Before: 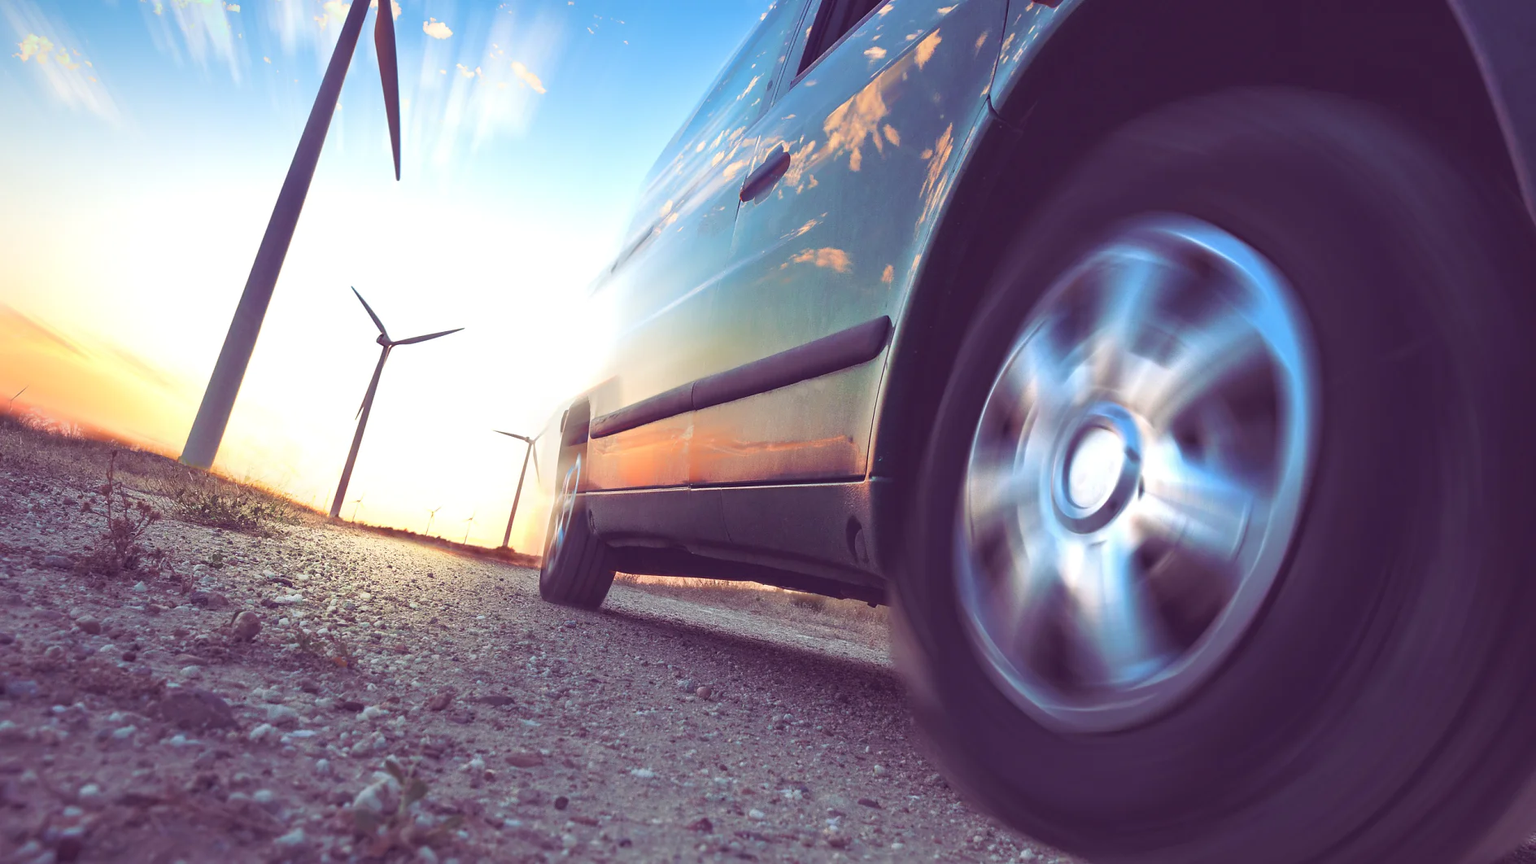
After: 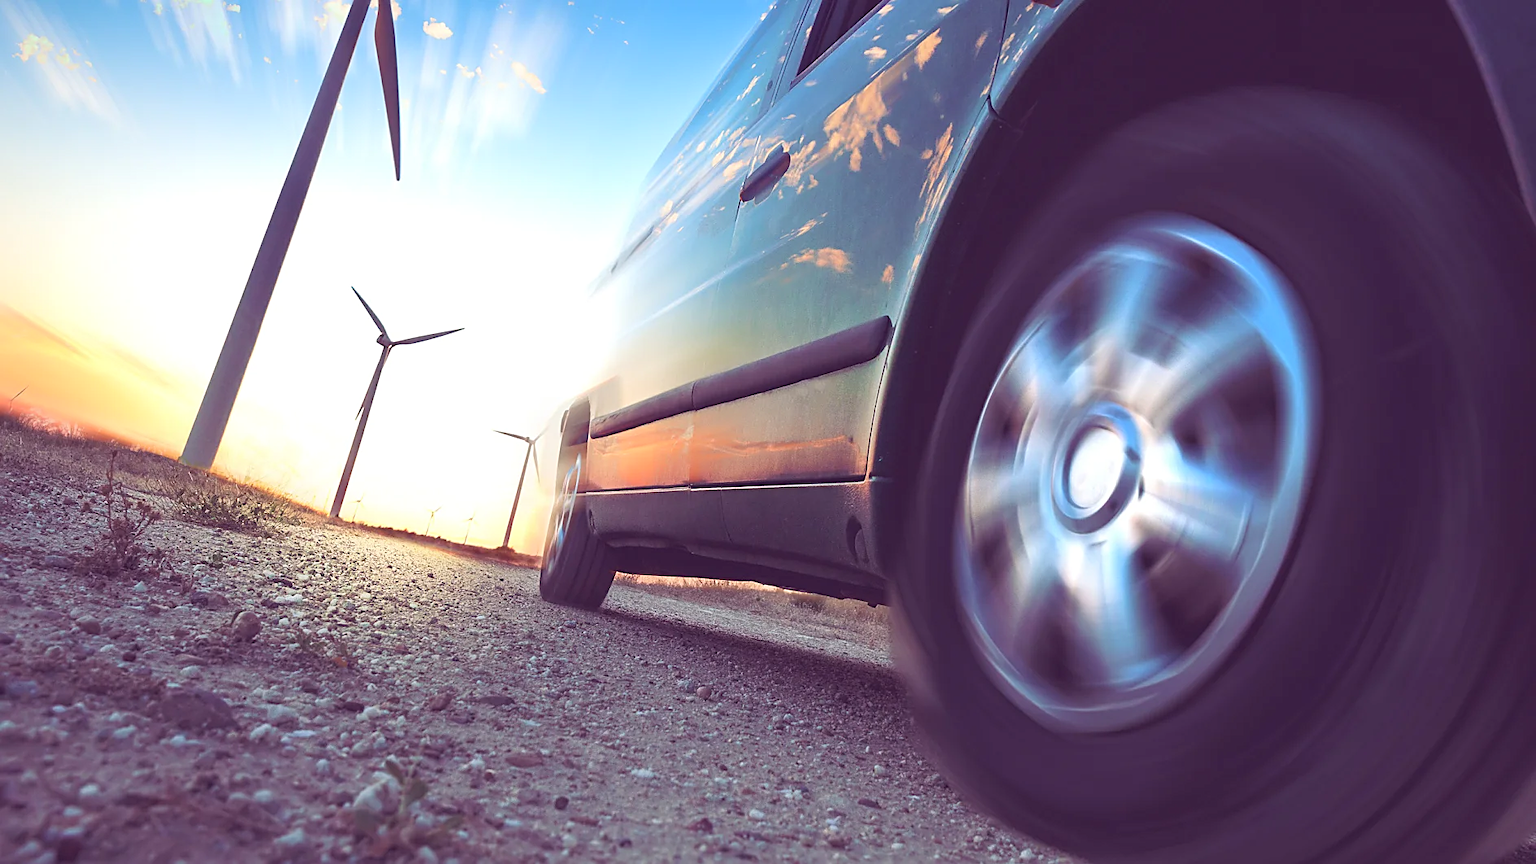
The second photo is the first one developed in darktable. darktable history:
sharpen: on, module defaults
base curve: curves: ch0 [(0, 0) (0.472, 0.508) (1, 1)]
